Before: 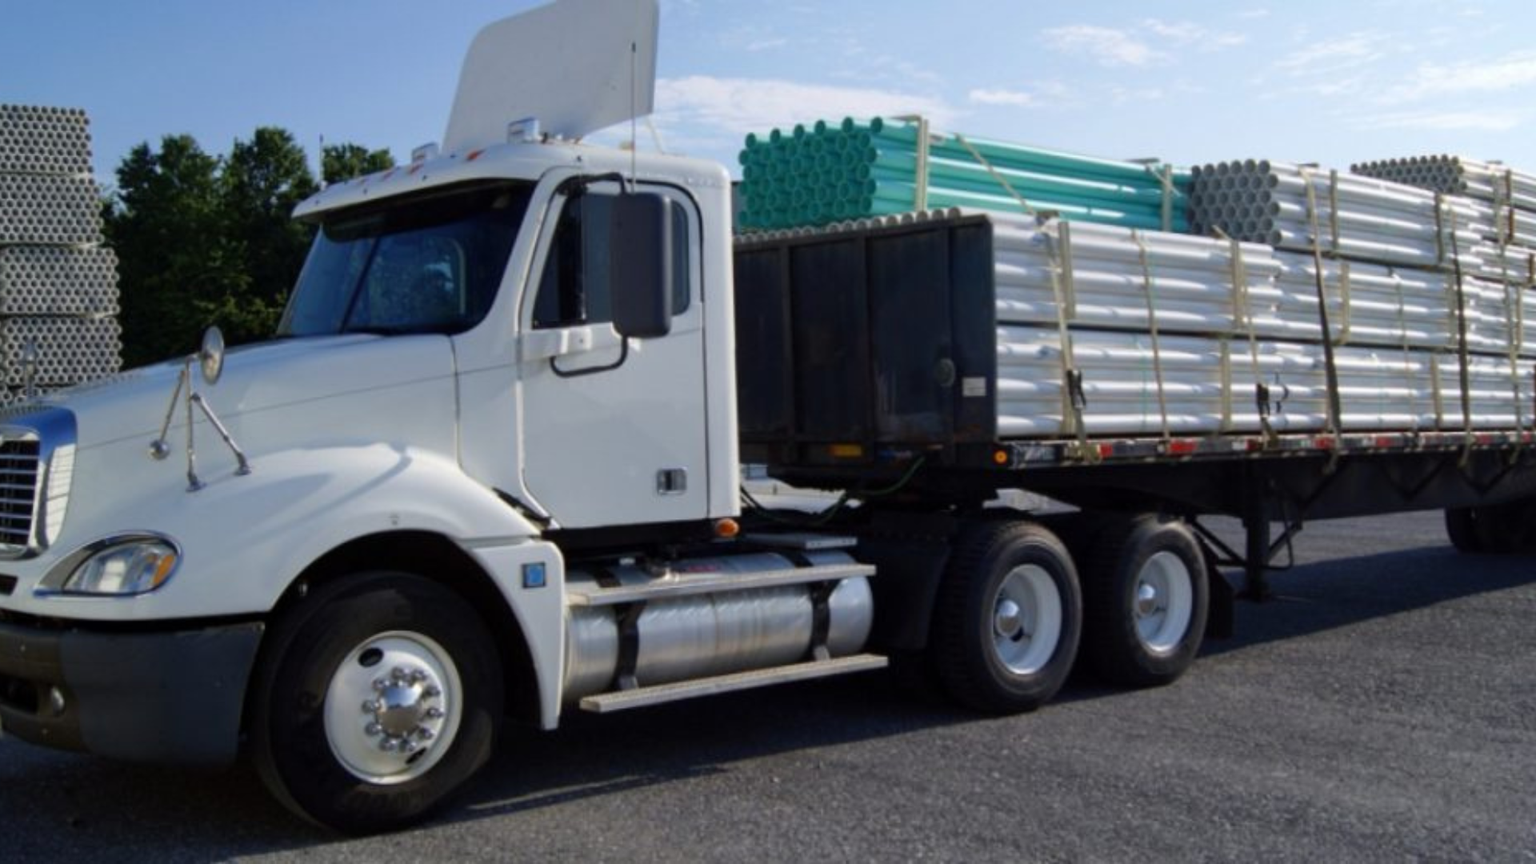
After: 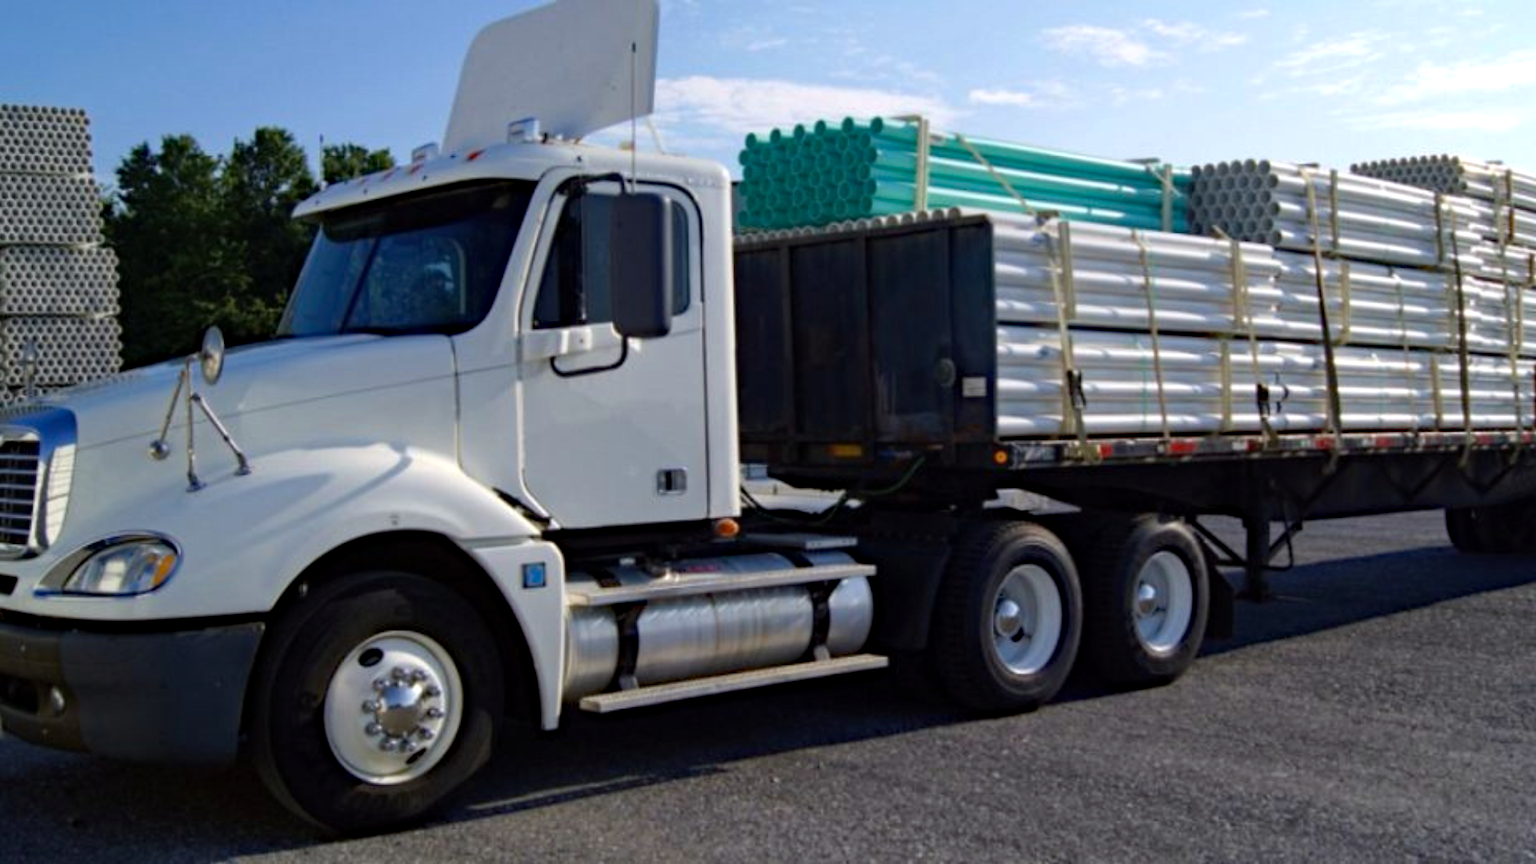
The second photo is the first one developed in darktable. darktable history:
exposure: exposure 0.207 EV, compensate highlight preservation false
haze removal: strength 0.29, distance 0.25, compatibility mode true, adaptive false
